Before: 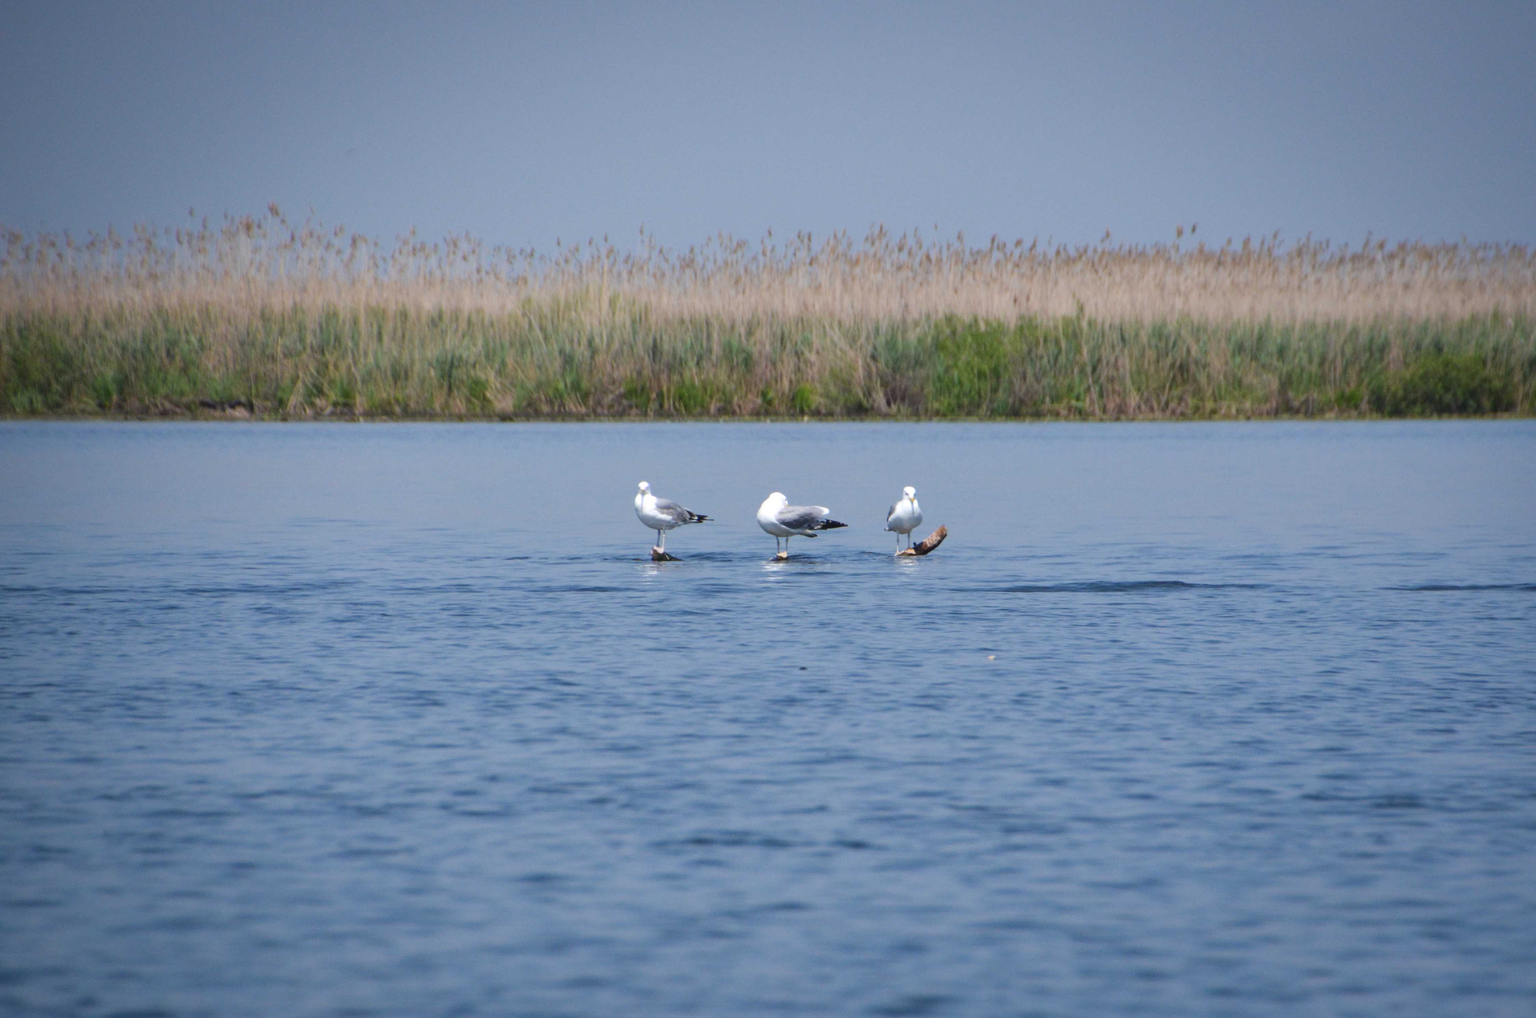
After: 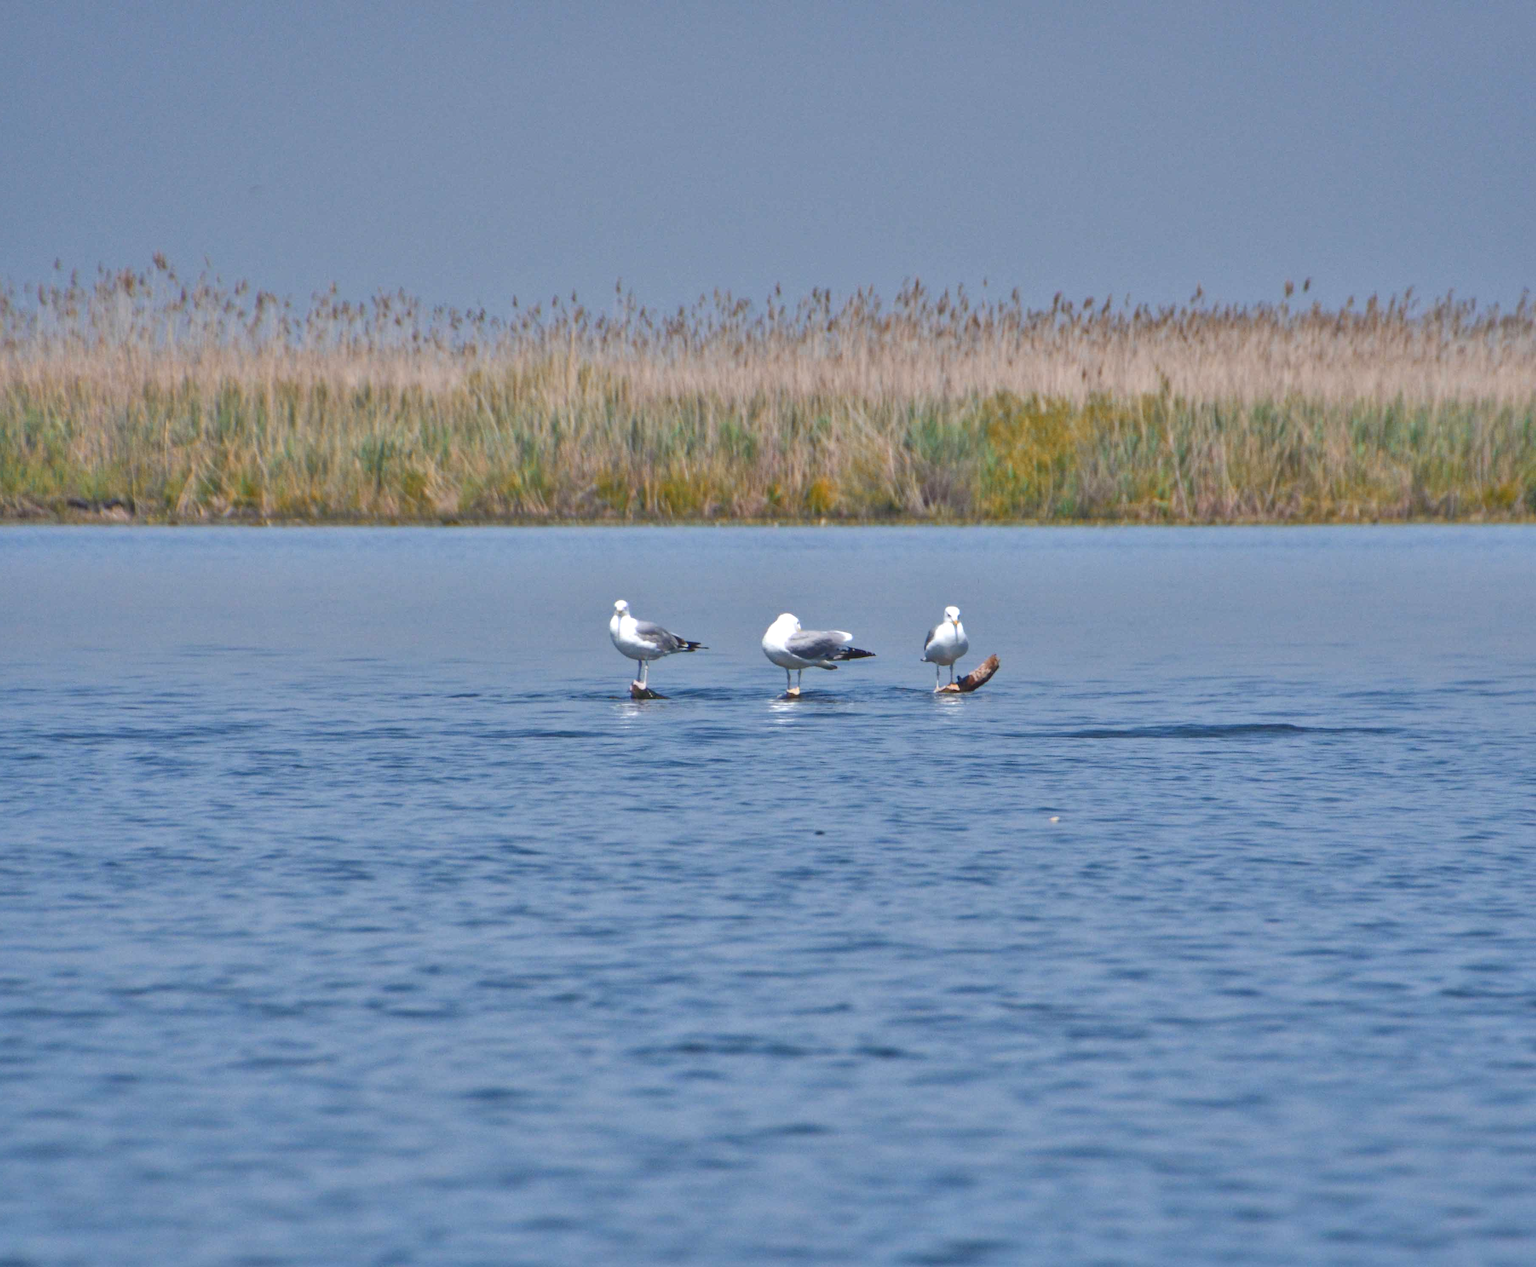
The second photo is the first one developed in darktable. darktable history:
crop and rotate: left 9.485%, right 10.27%
color zones: curves: ch2 [(0, 0.5) (0.084, 0.497) (0.323, 0.335) (0.4, 0.497) (1, 0.5)]
shadows and highlights: radius 108.96, shadows 40.45, highlights -71.45, low approximation 0.01, soften with gaussian
tone equalizer: -7 EV 0.159 EV, -6 EV 0.631 EV, -5 EV 1.18 EV, -4 EV 1.37 EV, -3 EV 1.14 EV, -2 EV 0.6 EV, -1 EV 0.154 EV, mask exposure compensation -0.512 EV
